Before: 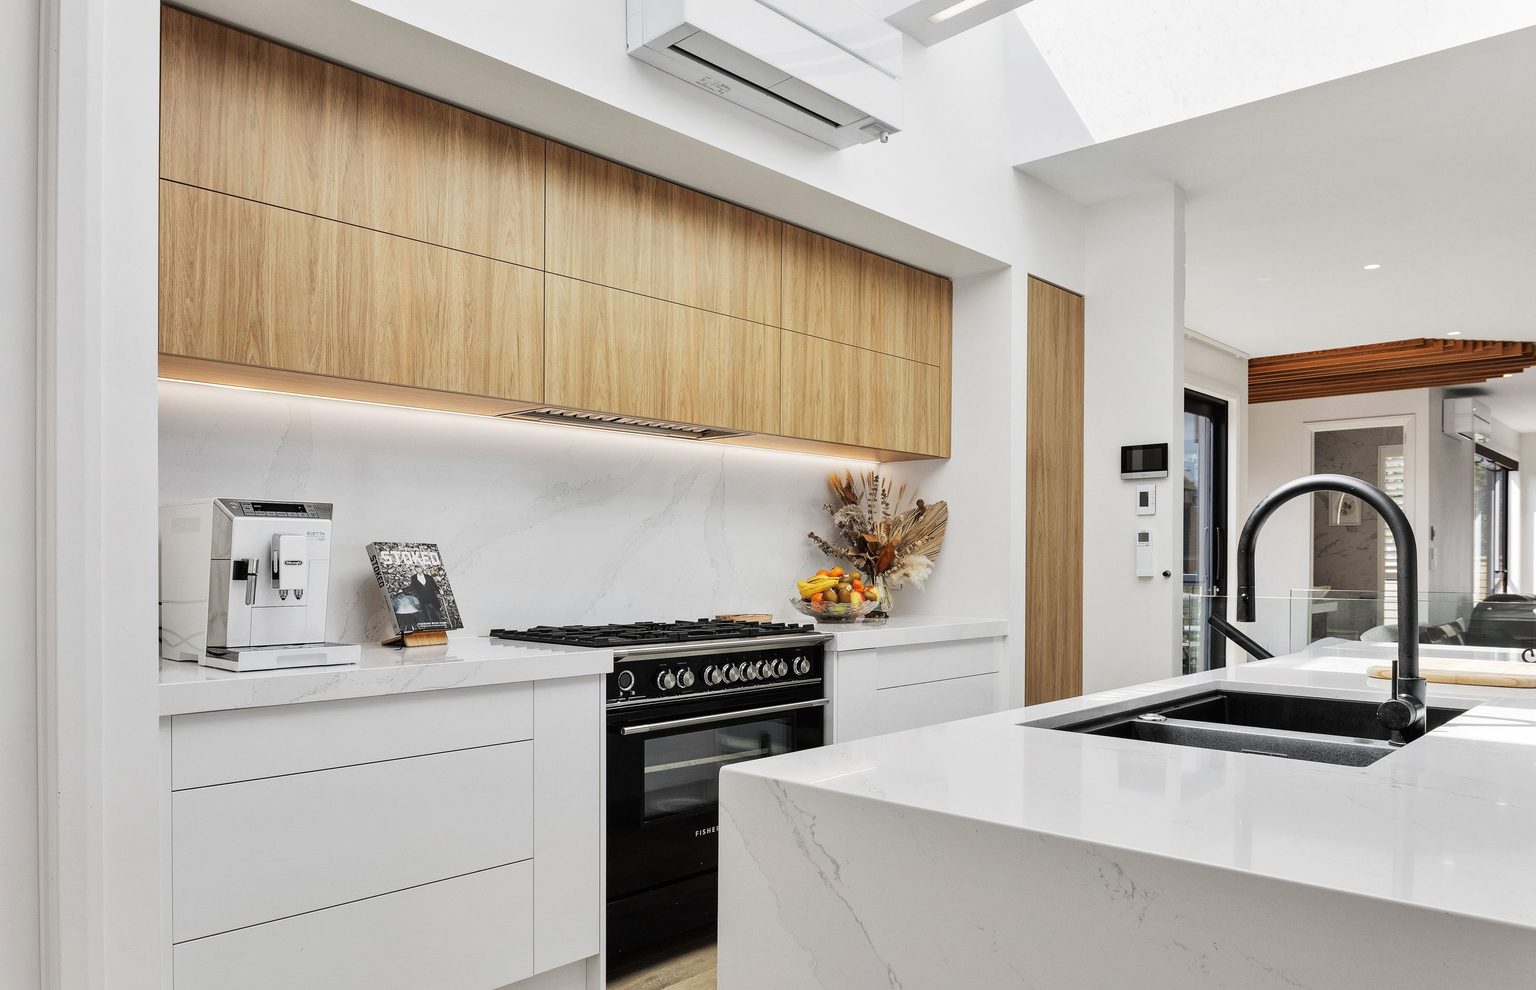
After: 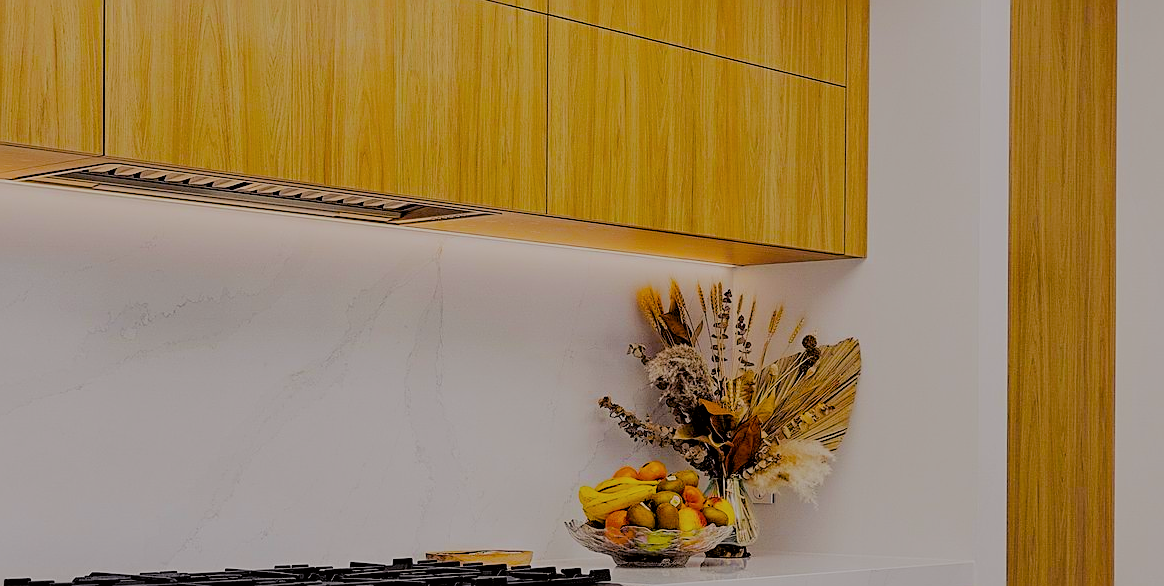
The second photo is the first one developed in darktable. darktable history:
exposure: exposure -0.152 EV, compensate highlight preservation false
color balance rgb: shadows lift › luminance -21.473%, shadows lift › chroma 6.545%, shadows lift › hue 267.19°, power › luminance -3.59%, power › chroma 0.538%, power › hue 38.99°, global offset › luminance -0.903%, linear chroma grading › global chroma 9.091%, perceptual saturation grading › global saturation 74.647%, perceptual saturation grading › shadows -28.786%, global vibrance 20%
crop: left 31.813%, top 32.411%, right 27.766%, bottom 36.004%
sharpen: on, module defaults
color correction: highlights a* 3.08, highlights b* -1.17, shadows a* -0.073, shadows b* 2.49, saturation 0.98
filmic rgb: black relative exposure -7.05 EV, white relative exposure 5.95 EV, target black luminance 0%, hardness 2.77, latitude 60.62%, contrast 0.694, highlights saturation mix 11.02%, shadows ↔ highlights balance -0.049%
